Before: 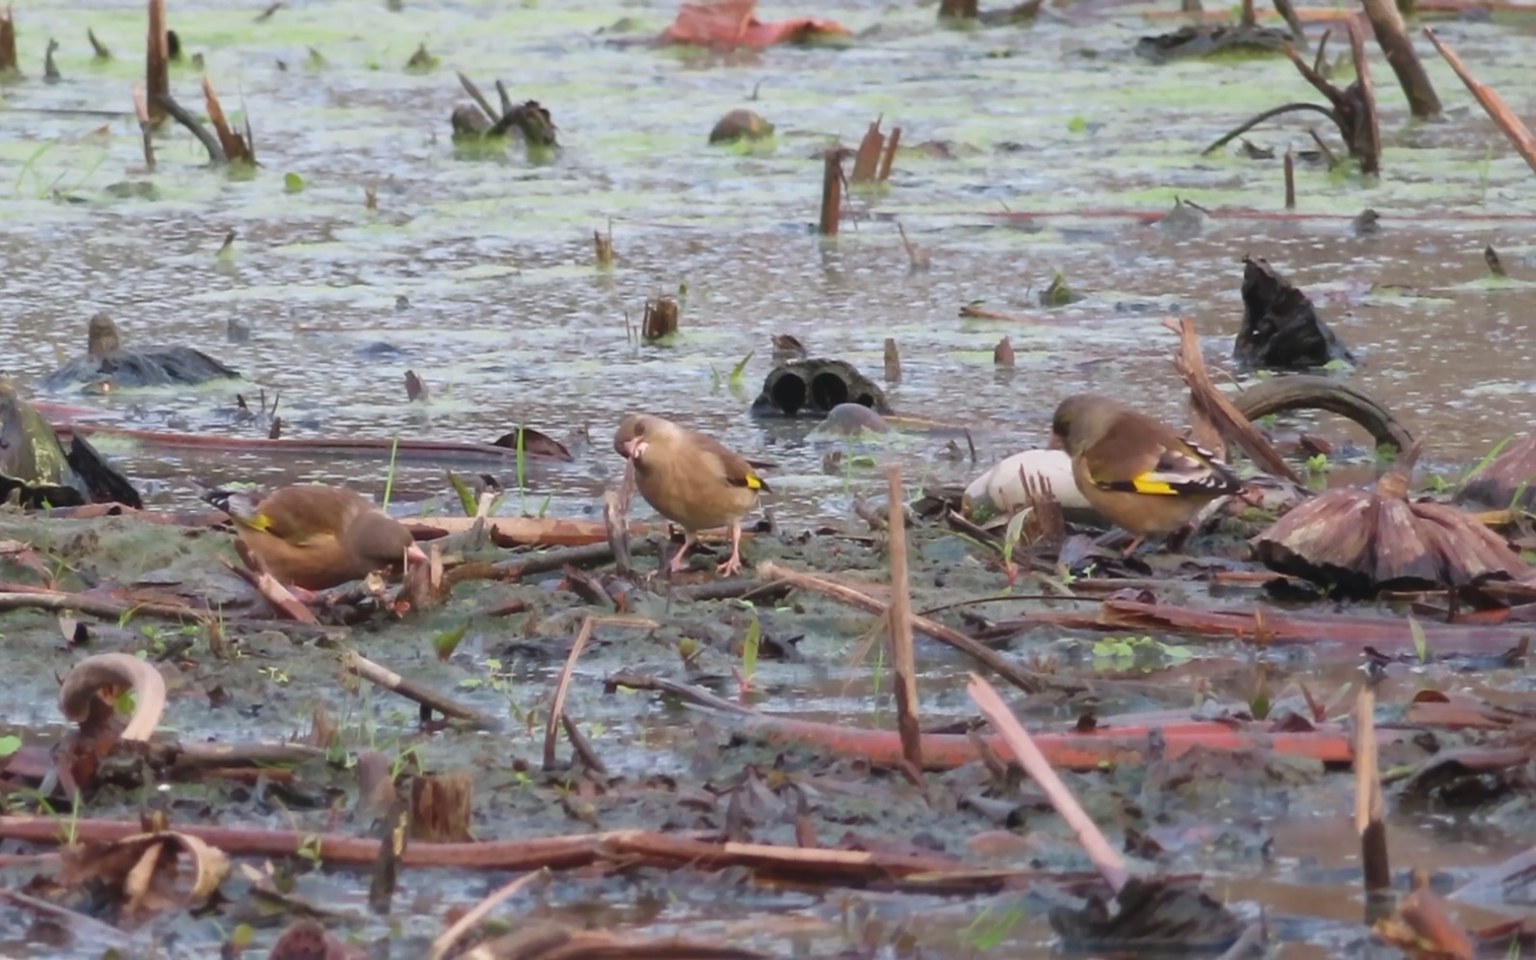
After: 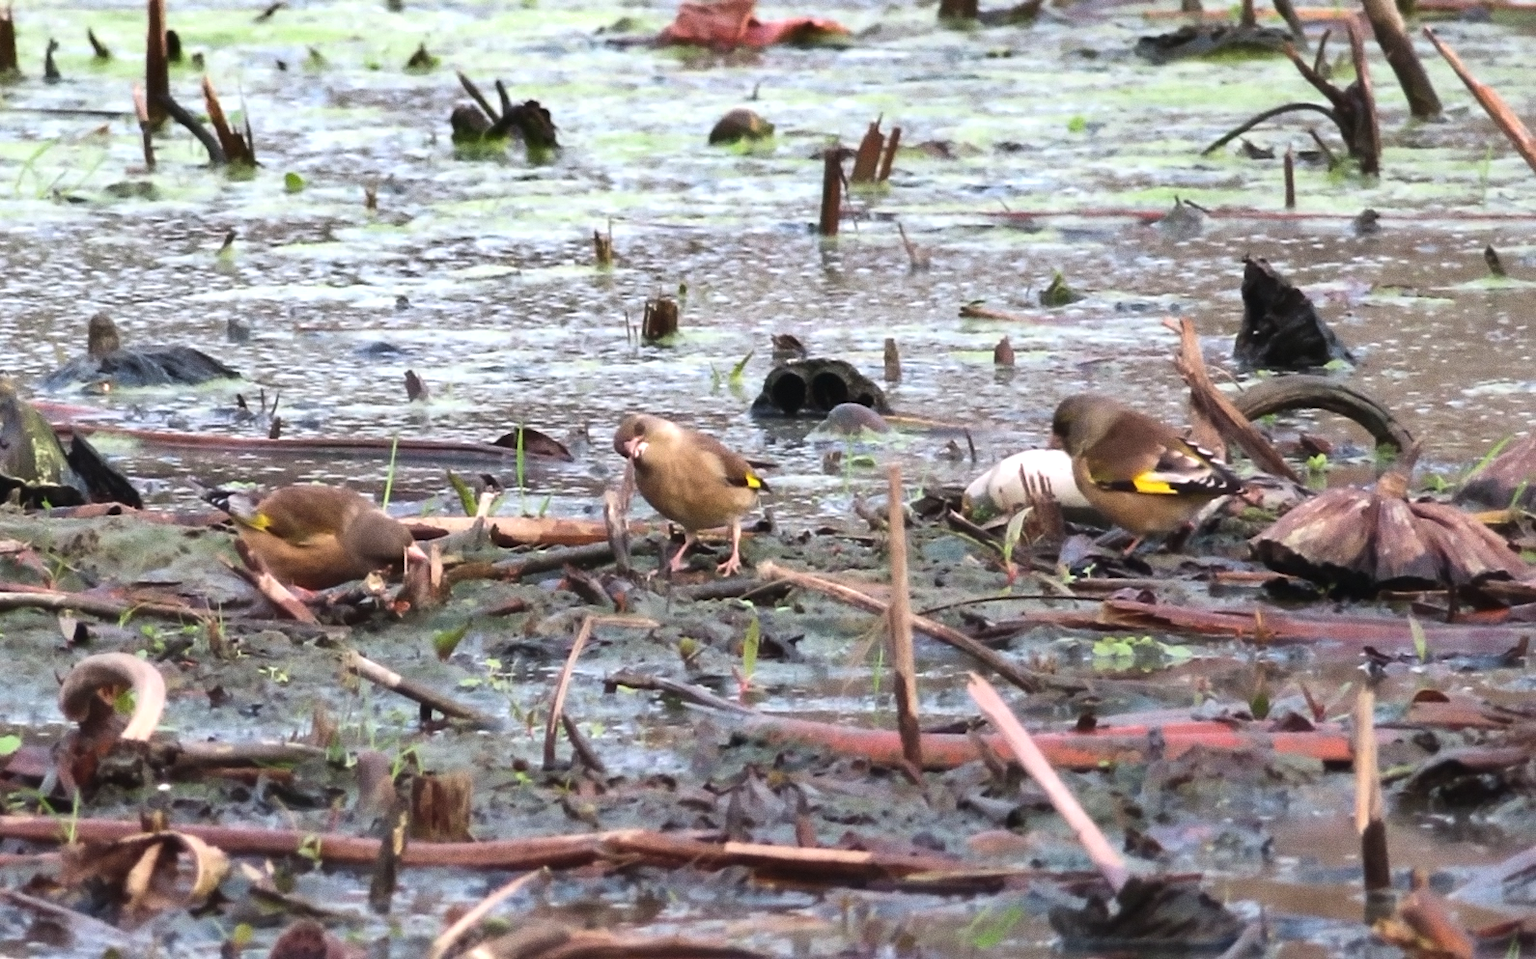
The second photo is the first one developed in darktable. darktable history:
tone equalizer: -8 EV -0.75 EV, -7 EV -0.7 EV, -6 EV -0.6 EV, -5 EV -0.4 EV, -3 EV 0.4 EV, -2 EV 0.6 EV, -1 EV 0.7 EV, +0 EV 0.75 EV, edges refinement/feathering 500, mask exposure compensation -1.57 EV, preserve details no
grain: coarseness 0.09 ISO
shadows and highlights: radius 133.83, soften with gaussian
